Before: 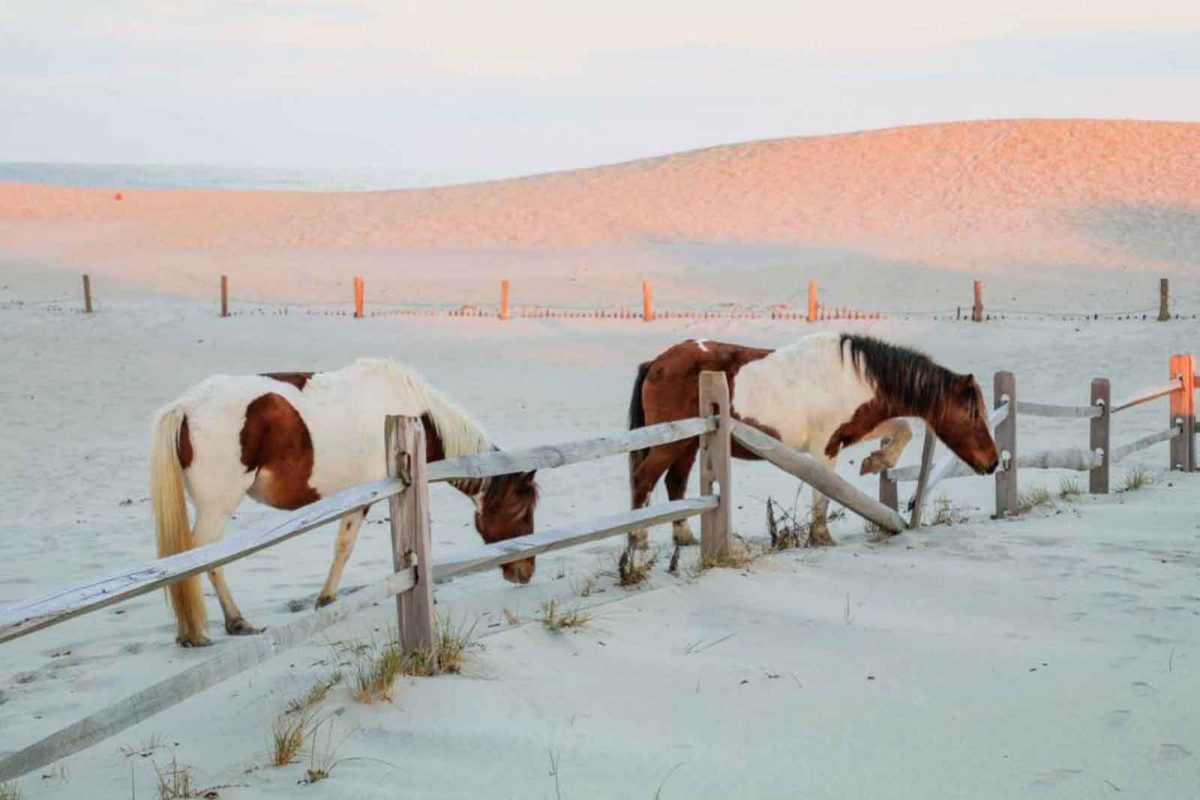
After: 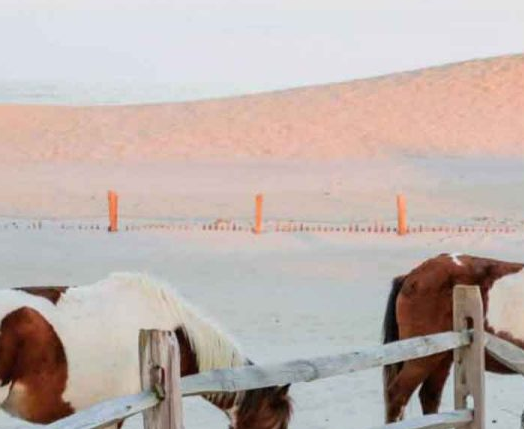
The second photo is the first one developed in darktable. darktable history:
crop: left 20.501%, top 10.779%, right 35.787%, bottom 34.453%
